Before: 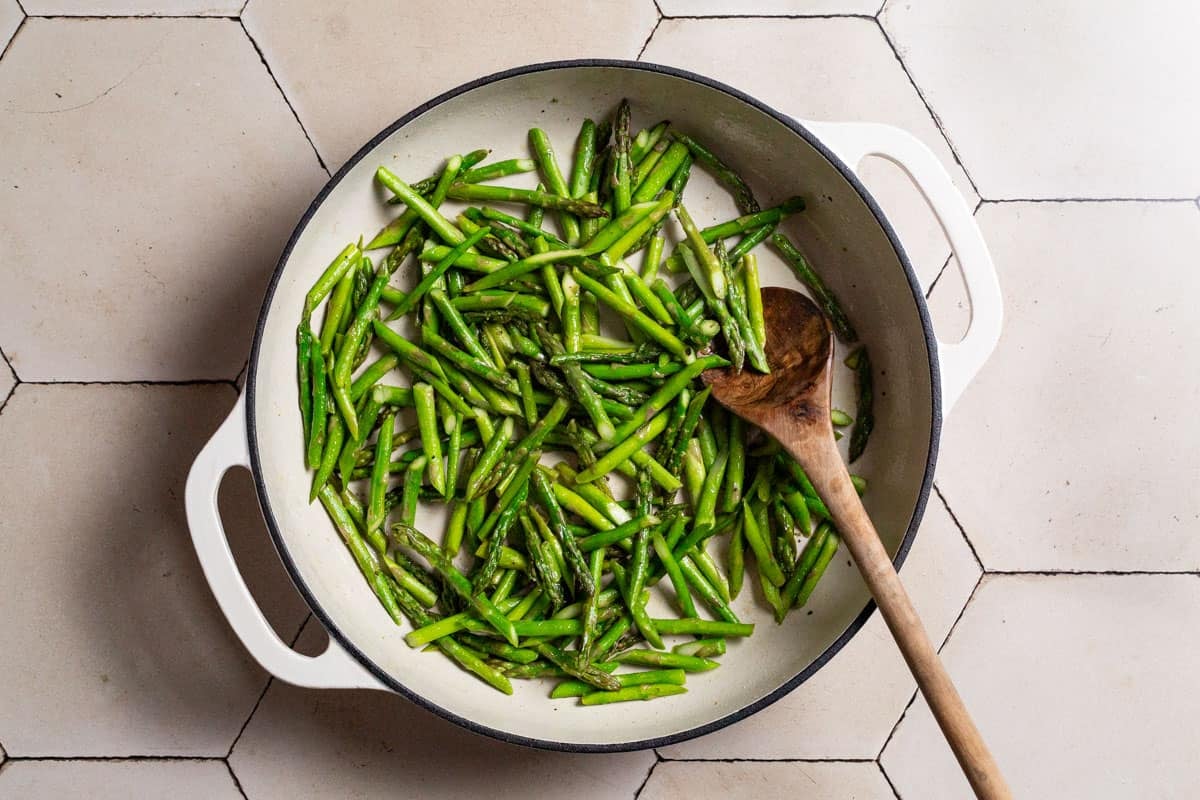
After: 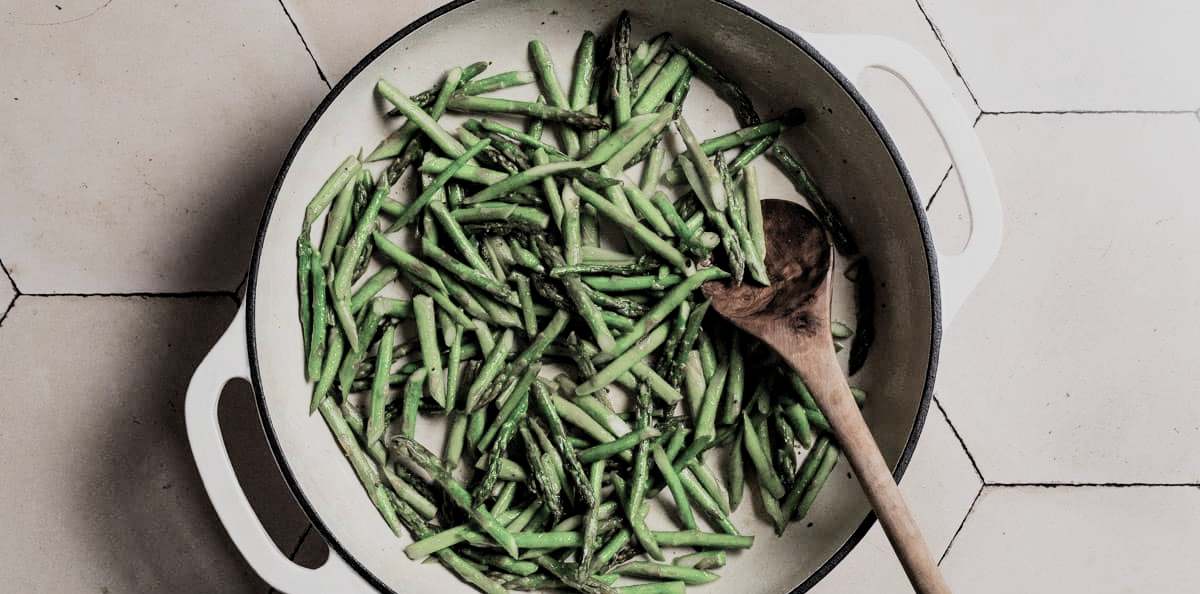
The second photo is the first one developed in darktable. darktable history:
filmic rgb: black relative exposure -5.13 EV, white relative exposure 3.97 EV, hardness 2.9, contrast 1.388, highlights saturation mix -30.08%, color science v5 (2021), contrast in shadows safe, contrast in highlights safe
crop: top 11.034%, bottom 13.964%
contrast brightness saturation: saturation 0.502
color zones: curves: ch0 [(0.11, 0.396) (0.195, 0.36) (0.25, 0.5) (0.303, 0.412) (0.357, 0.544) (0.75, 0.5) (0.967, 0.328)]; ch1 [(0, 0.468) (0.112, 0.512) (0.202, 0.6) (0.25, 0.5) (0.307, 0.352) (0.357, 0.544) (0.75, 0.5) (0.963, 0.524)]
